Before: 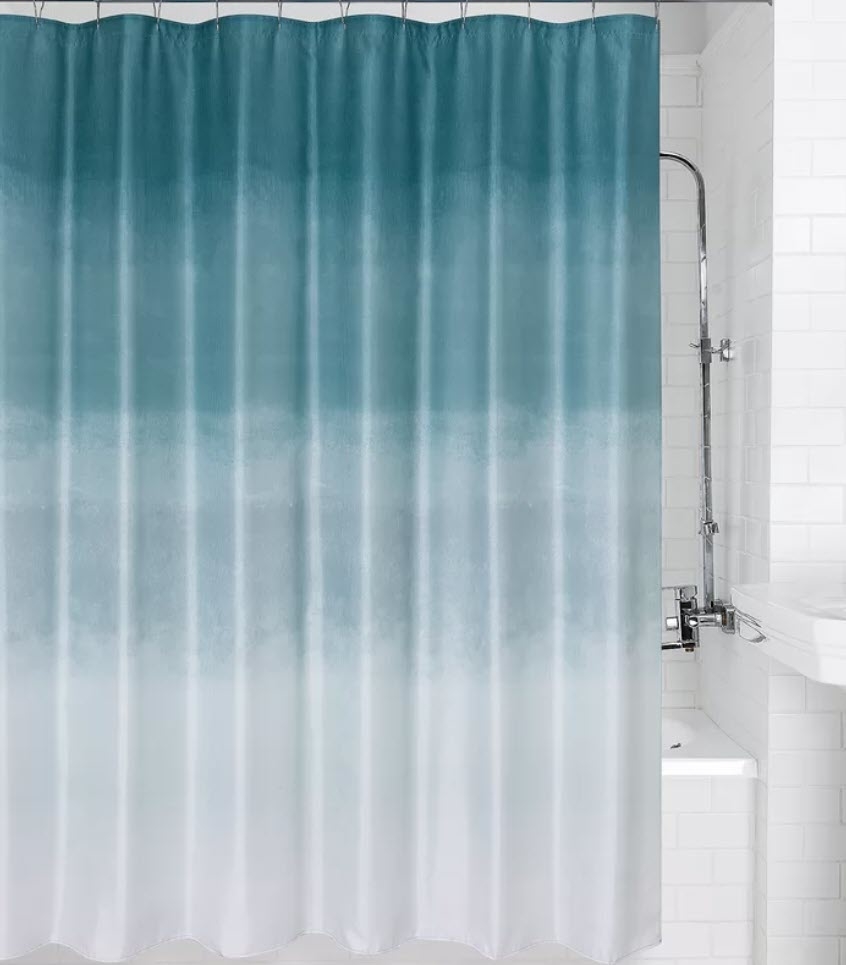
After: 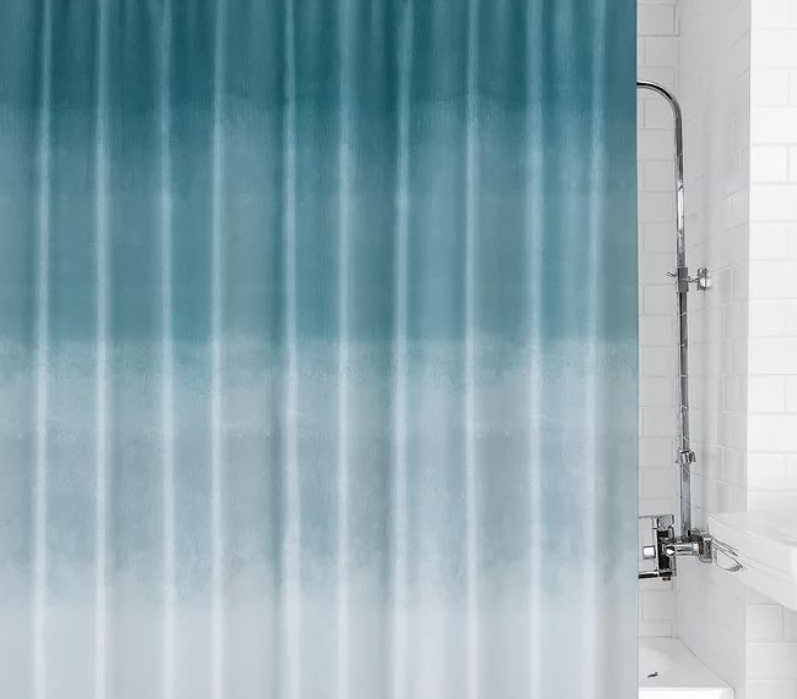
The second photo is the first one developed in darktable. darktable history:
crop: left 2.757%, top 7.38%, right 2.973%, bottom 20.135%
